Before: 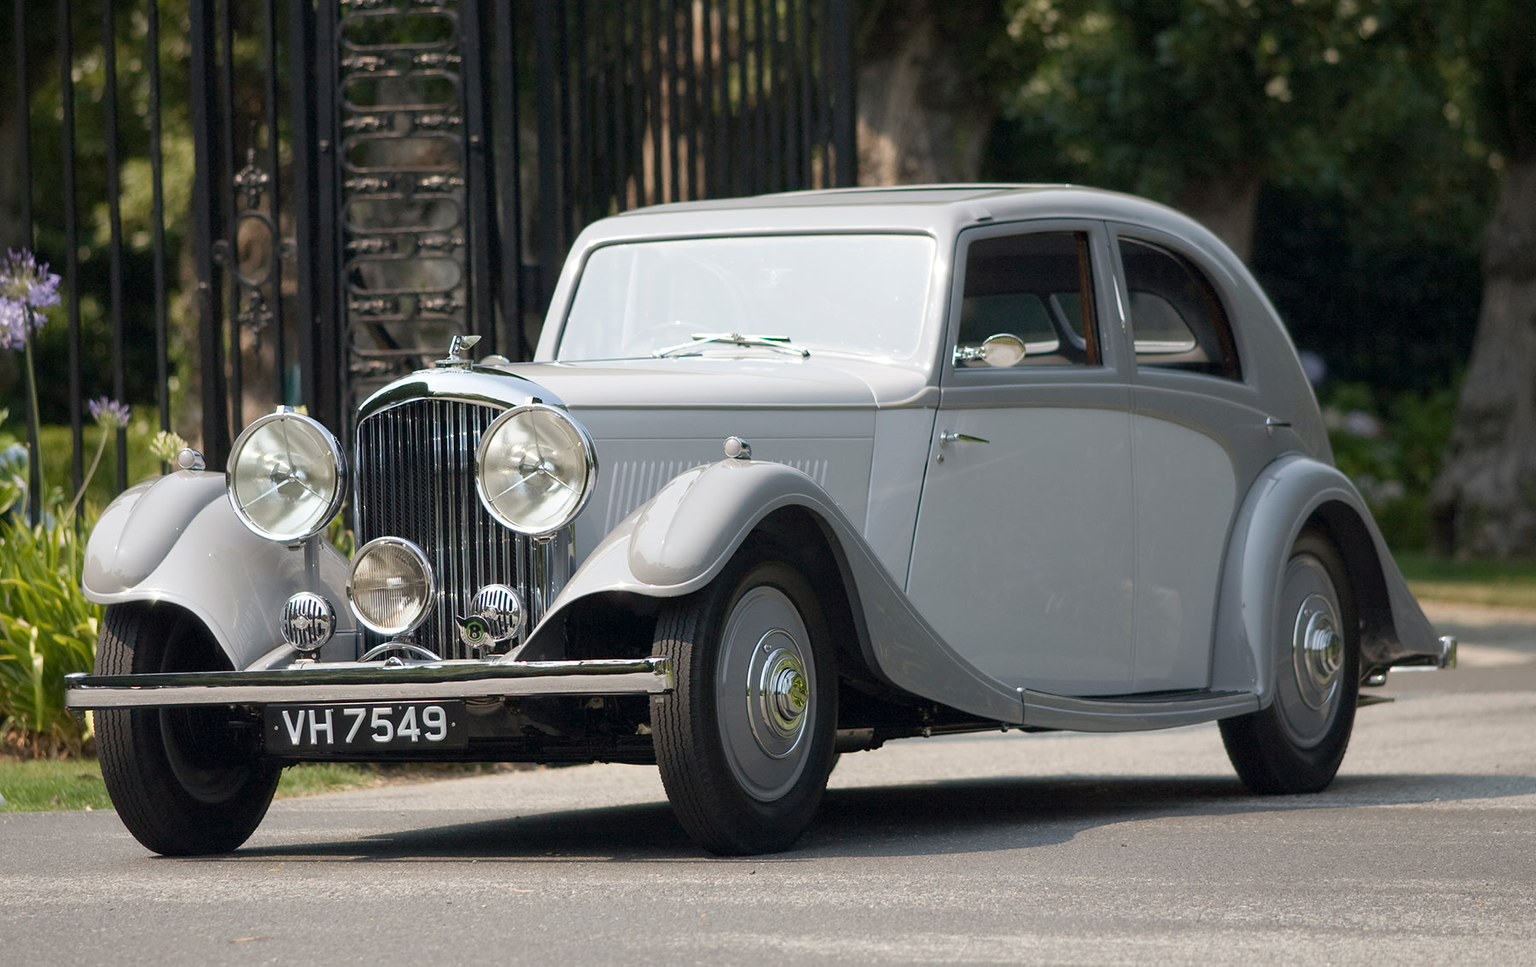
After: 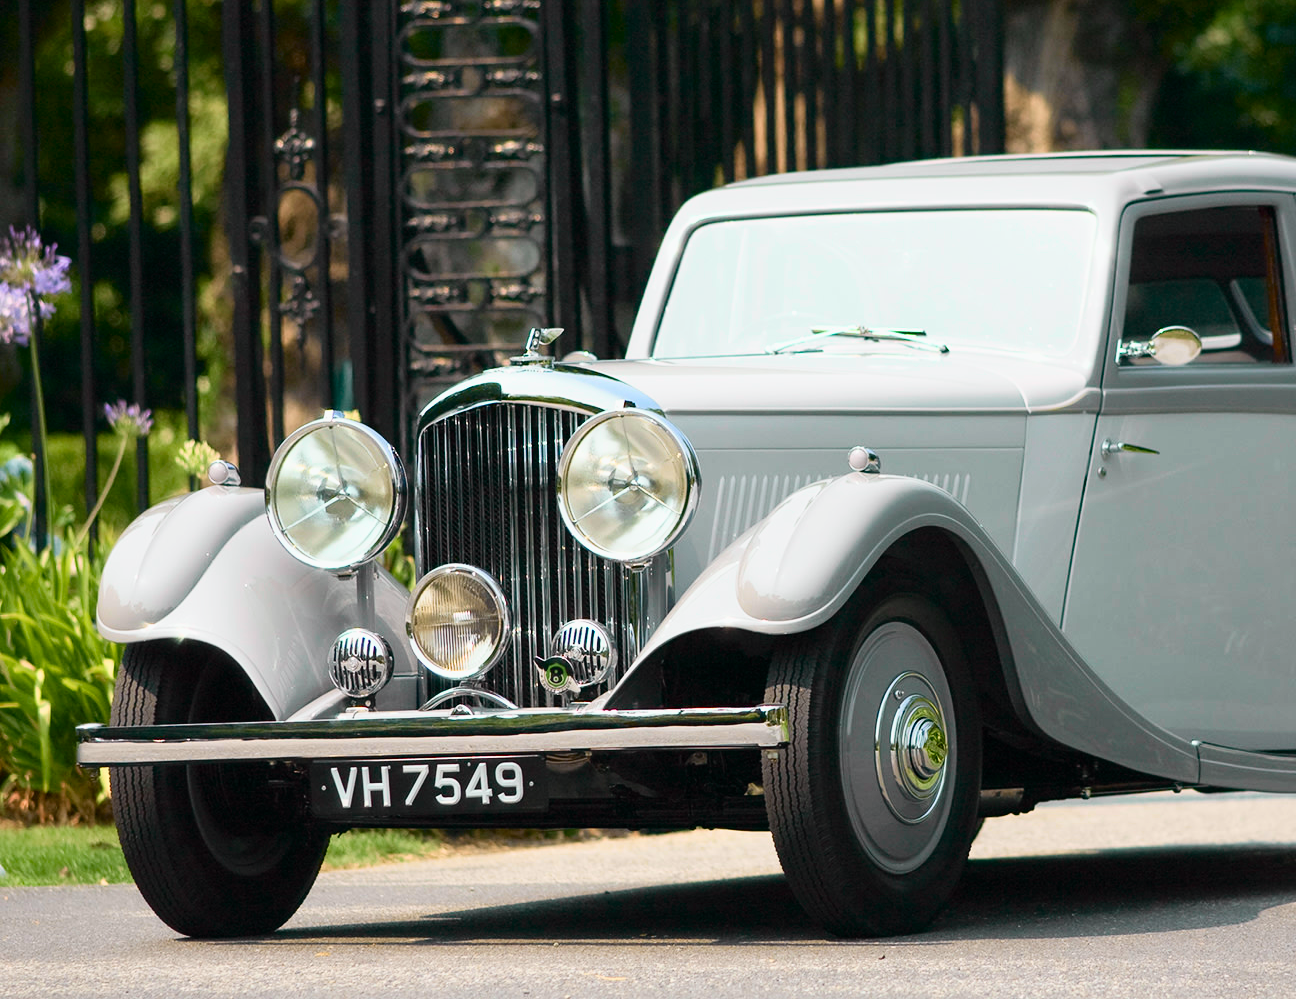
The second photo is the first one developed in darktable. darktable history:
tone curve: curves: ch0 [(0, 0.003) (0.044, 0.032) (0.12, 0.089) (0.19, 0.164) (0.269, 0.269) (0.473, 0.533) (0.595, 0.695) (0.718, 0.823) (0.855, 0.931) (1, 0.982)]; ch1 [(0, 0) (0.243, 0.245) (0.427, 0.387) (0.493, 0.481) (0.501, 0.5) (0.521, 0.528) (0.554, 0.586) (0.607, 0.655) (0.671, 0.735) (0.796, 0.85) (1, 1)]; ch2 [(0, 0) (0.249, 0.216) (0.357, 0.317) (0.448, 0.432) (0.478, 0.492) (0.498, 0.499) (0.517, 0.519) (0.537, 0.57) (0.569, 0.623) (0.61, 0.663) (0.706, 0.75) (0.808, 0.809) (0.991, 0.968)], color space Lab, independent channels, preserve colors none
crop: top 5.803%, right 27.864%, bottom 5.804%
